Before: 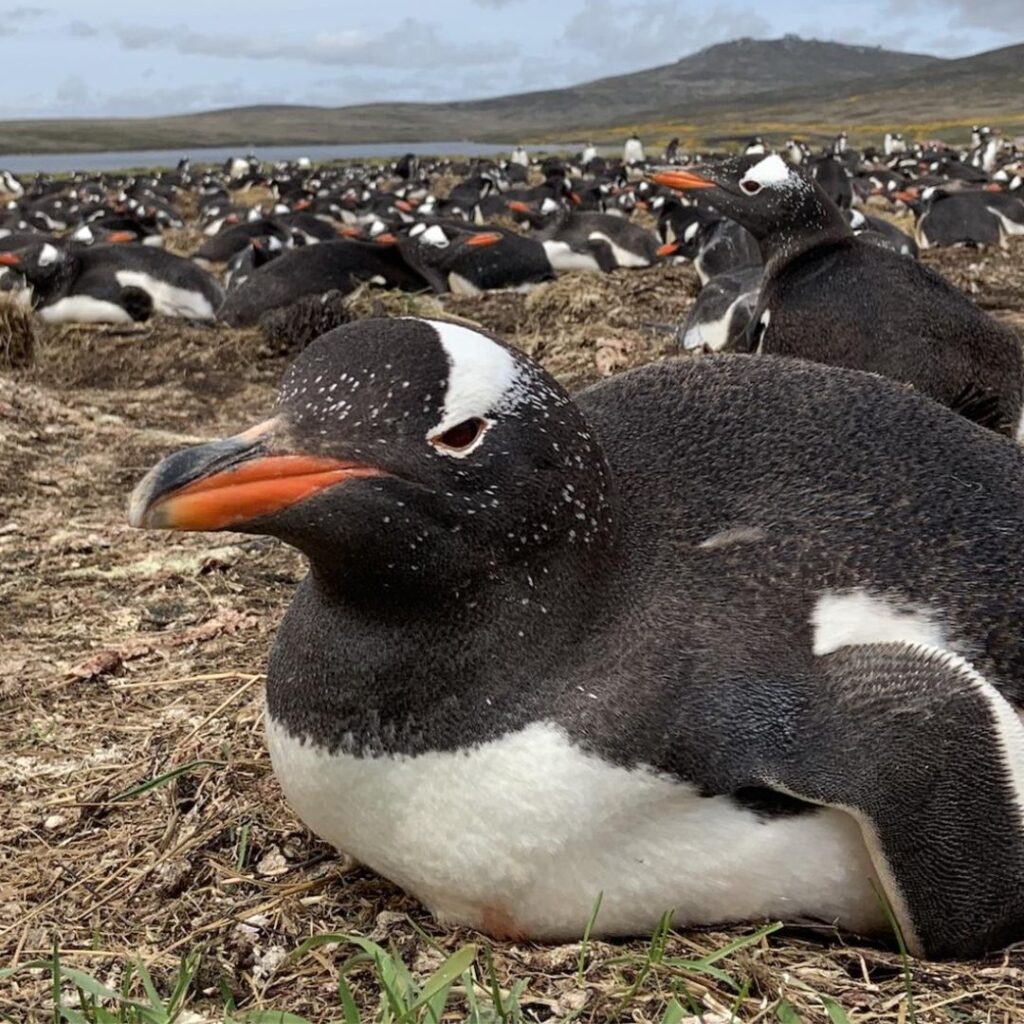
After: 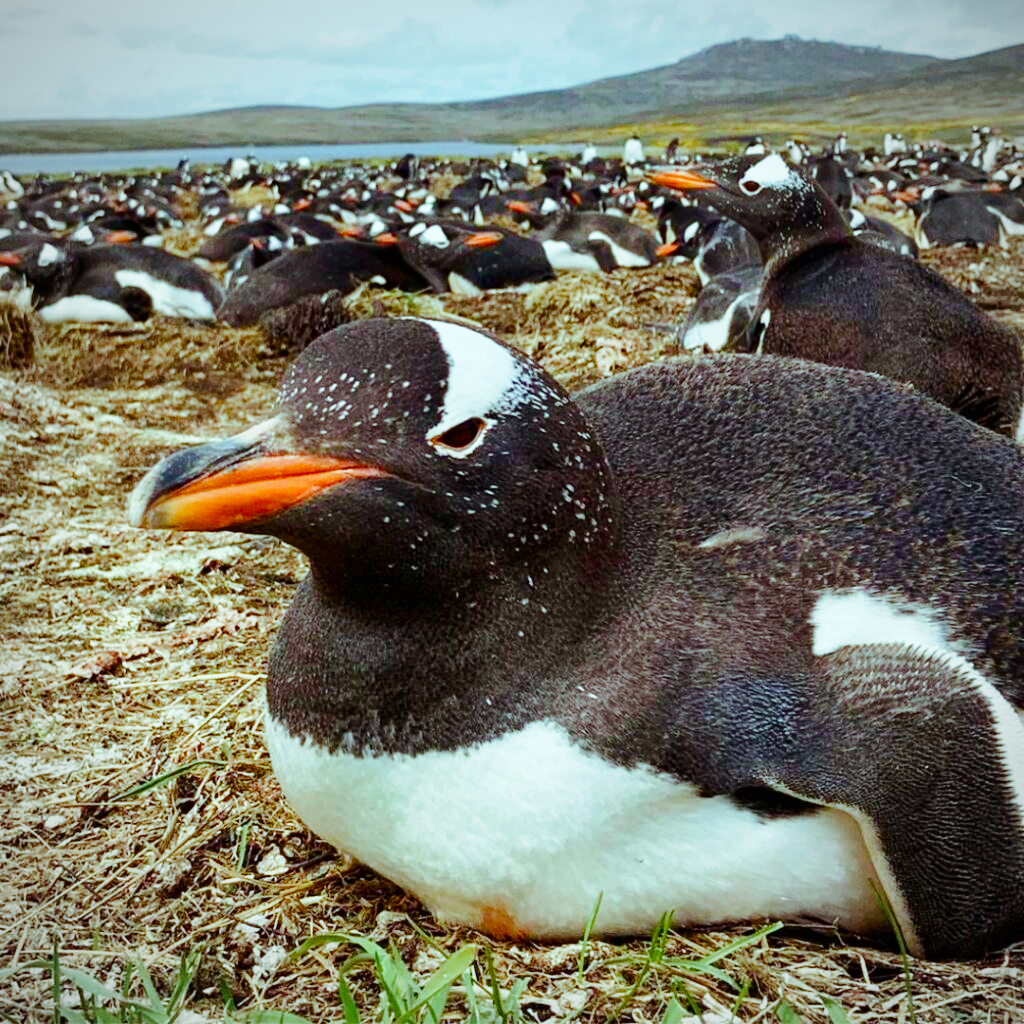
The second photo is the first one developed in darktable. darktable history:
color balance rgb: highlights gain › luminance -32.86%, highlights gain › chroma 5.725%, highlights gain › hue 216.41°, perceptual saturation grading › global saturation 20%, perceptual saturation grading › highlights -49.578%, perceptual saturation grading › shadows 24.409%, global vibrance 50.729%
vignetting: fall-off radius 70.26%, automatic ratio true, unbound false
base curve: curves: ch0 [(0, 0) (0.018, 0.026) (0.143, 0.37) (0.33, 0.731) (0.458, 0.853) (0.735, 0.965) (0.905, 0.986) (1, 1)], preserve colors none
contrast brightness saturation: brightness -0.086
